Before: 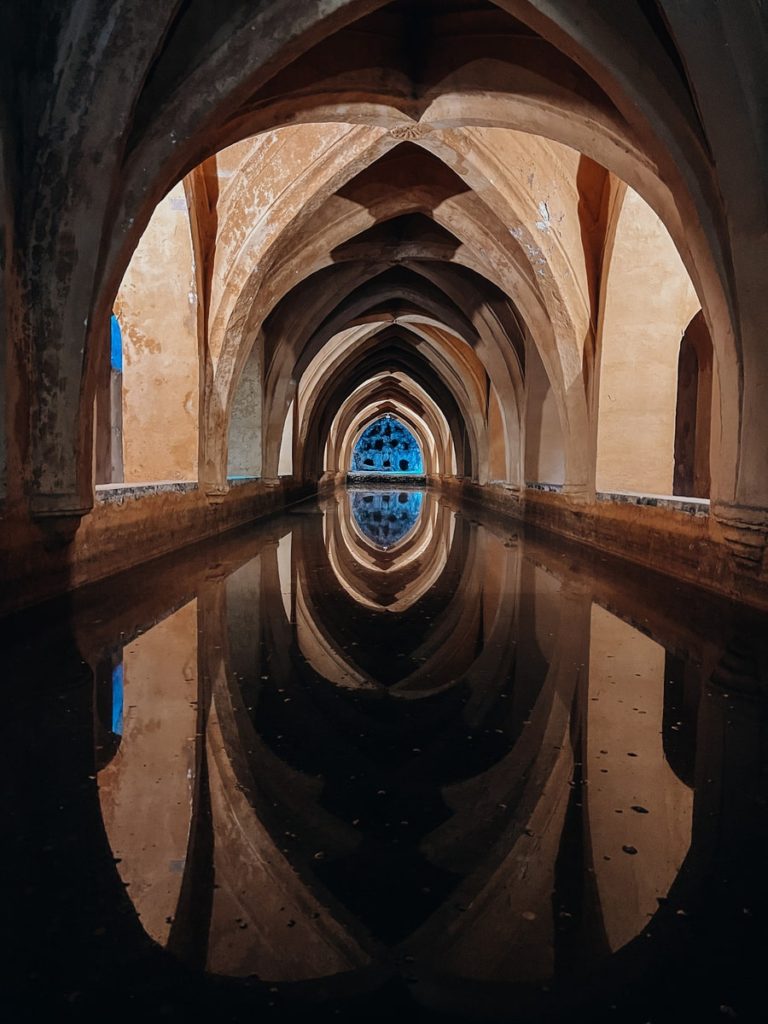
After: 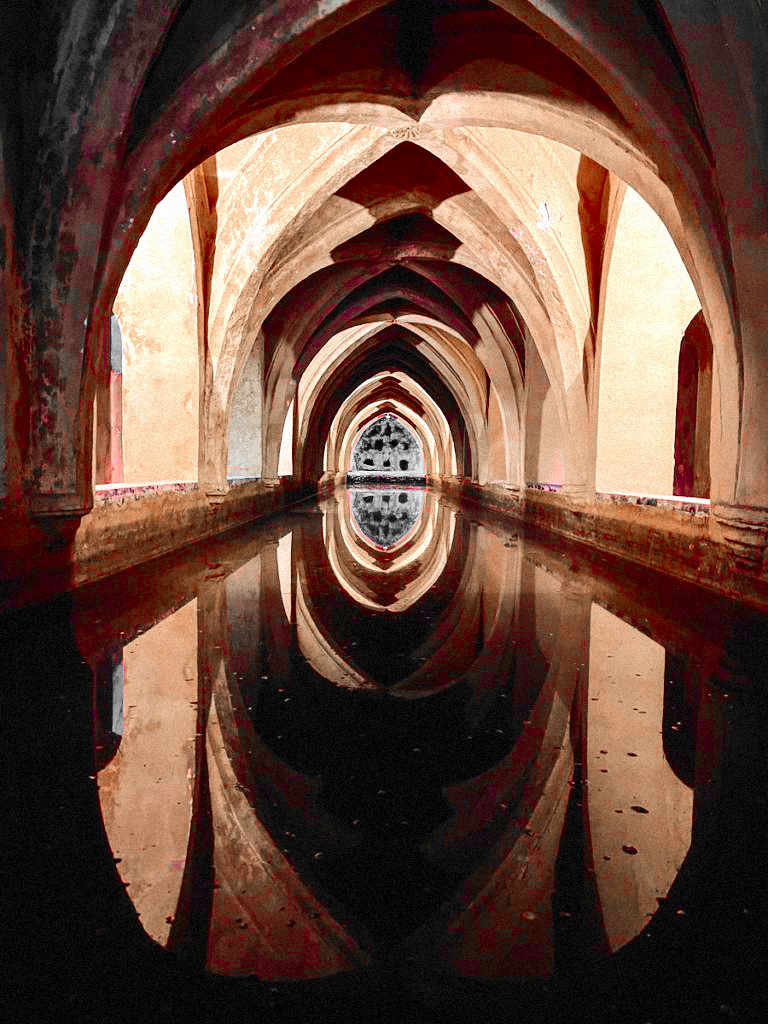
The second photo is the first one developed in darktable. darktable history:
tone equalizer: on, module defaults
color zones: curves: ch1 [(0, 0.831) (0.08, 0.771) (0.157, 0.268) (0.241, 0.207) (0.562, -0.005) (0.714, -0.013) (0.876, 0.01) (1, 0.831)]
exposure: black level correction 0, exposure 1 EV, compensate exposure bias true, compensate highlight preservation false
tone curve: curves: ch0 [(0, 0) (0.126, 0.061) (0.338, 0.285) (0.494, 0.518) (0.703, 0.762) (1, 1)]; ch1 [(0, 0) (0.389, 0.313) (0.457, 0.442) (0.5, 0.501) (0.55, 0.578) (1, 1)]; ch2 [(0, 0) (0.44, 0.424) (0.501, 0.499) (0.557, 0.564) (0.613, 0.67) (0.707, 0.746) (1, 1)], color space Lab, independent channels, preserve colors none
grain: mid-tones bias 0%
color balance rgb: perceptual saturation grading › global saturation 25%, perceptual brilliance grading › mid-tones 10%, perceptual brilliance grading › shadows 15%, global vibrance 20%
velvia: strength 29%
